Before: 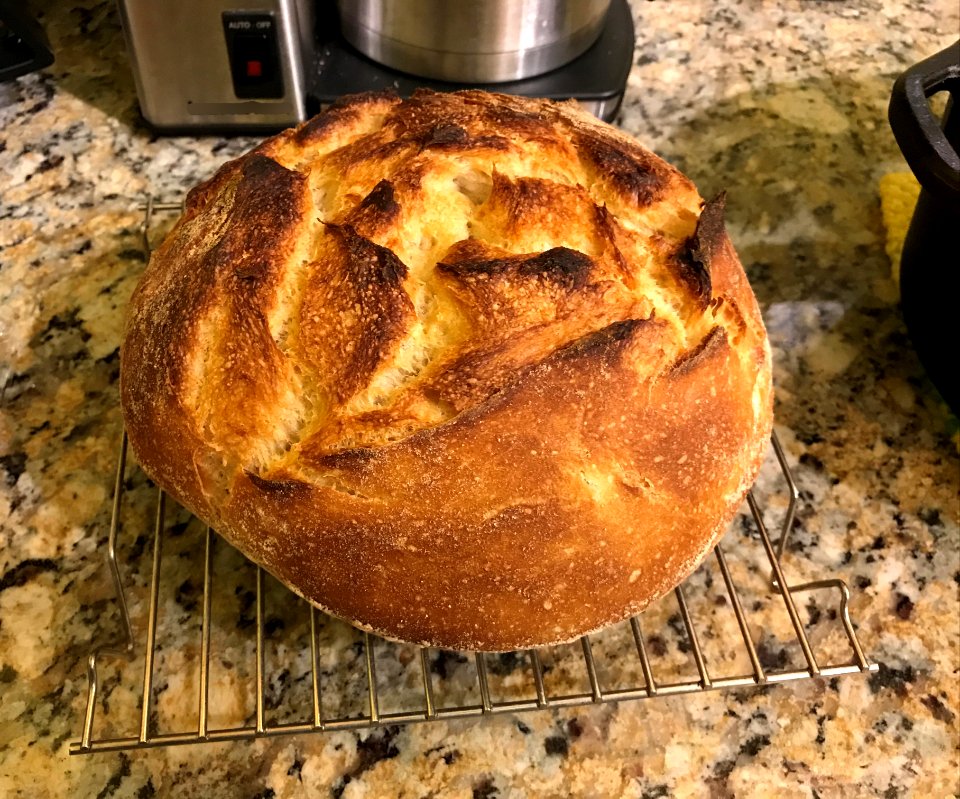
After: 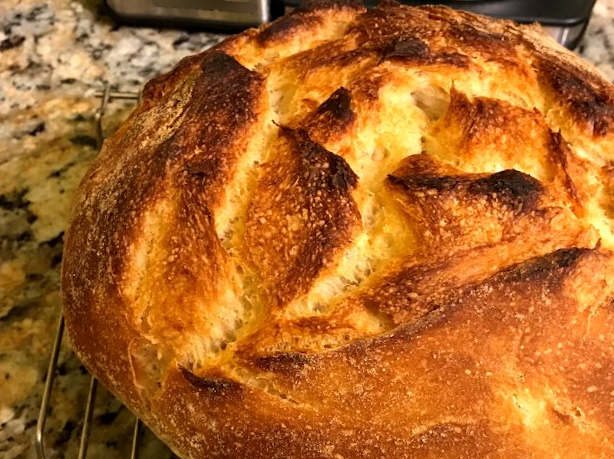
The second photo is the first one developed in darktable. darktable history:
crop and rotate: angle -4.86°, left 2.095%, top 6.826%, right 27.55%, bottom 30.053%
